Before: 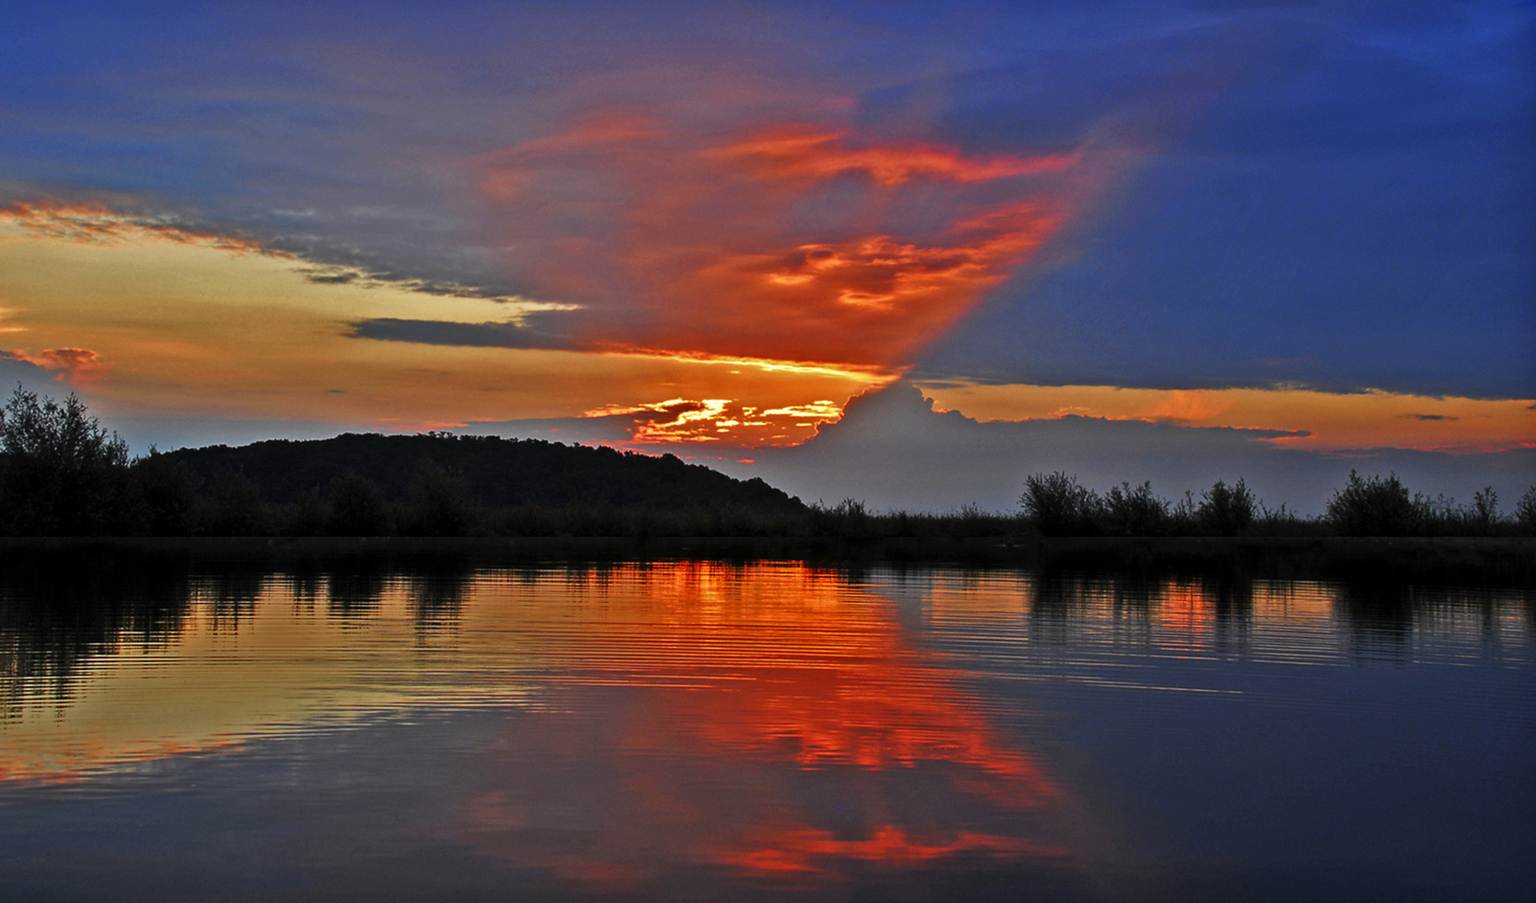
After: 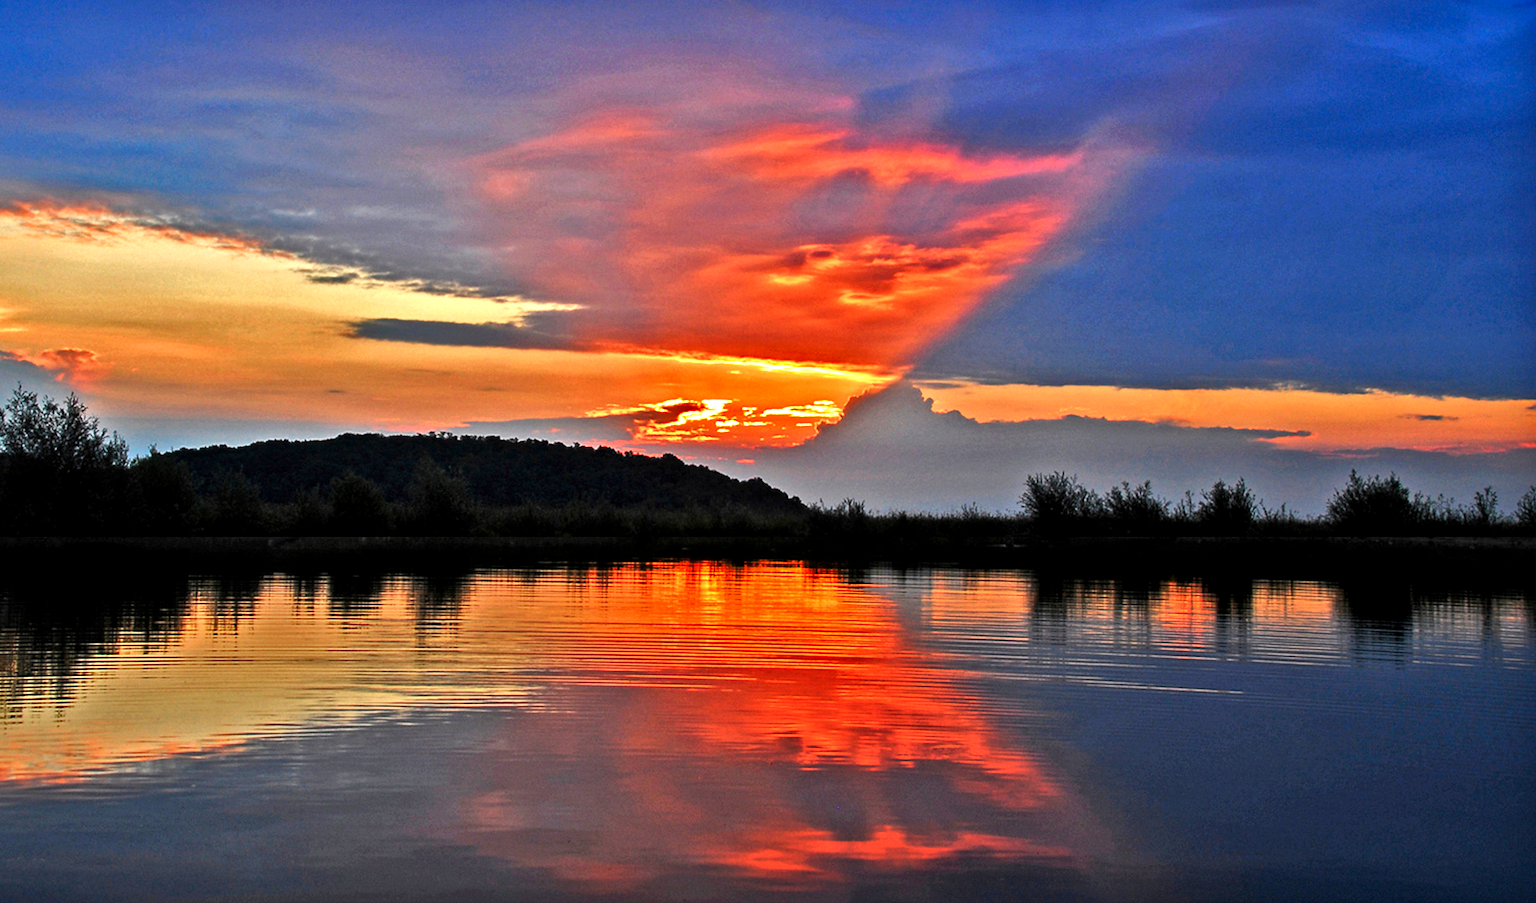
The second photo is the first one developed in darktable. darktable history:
local contrast: mode bilateral grid, contrast 20, coarseness 50, detail 149%, midtone range 0.2
exposure: exposure 0.81 EV, compensate exposure bias true, compensate highlight preservation false
